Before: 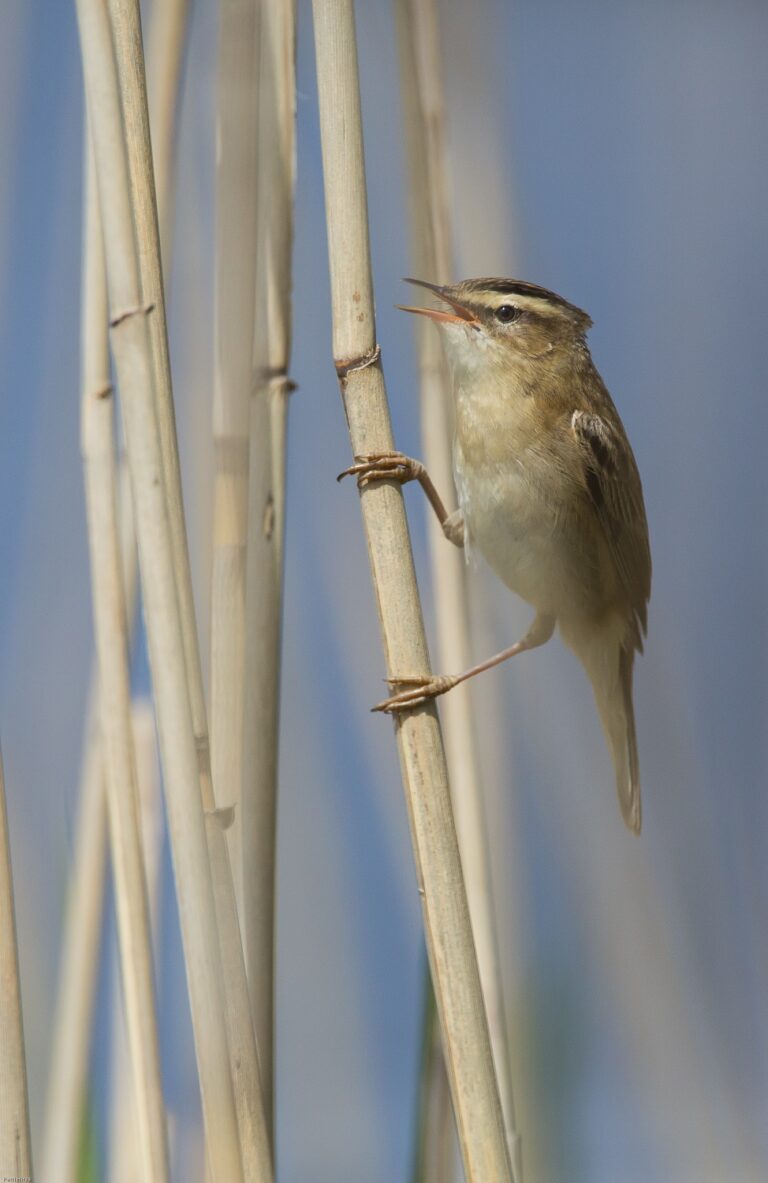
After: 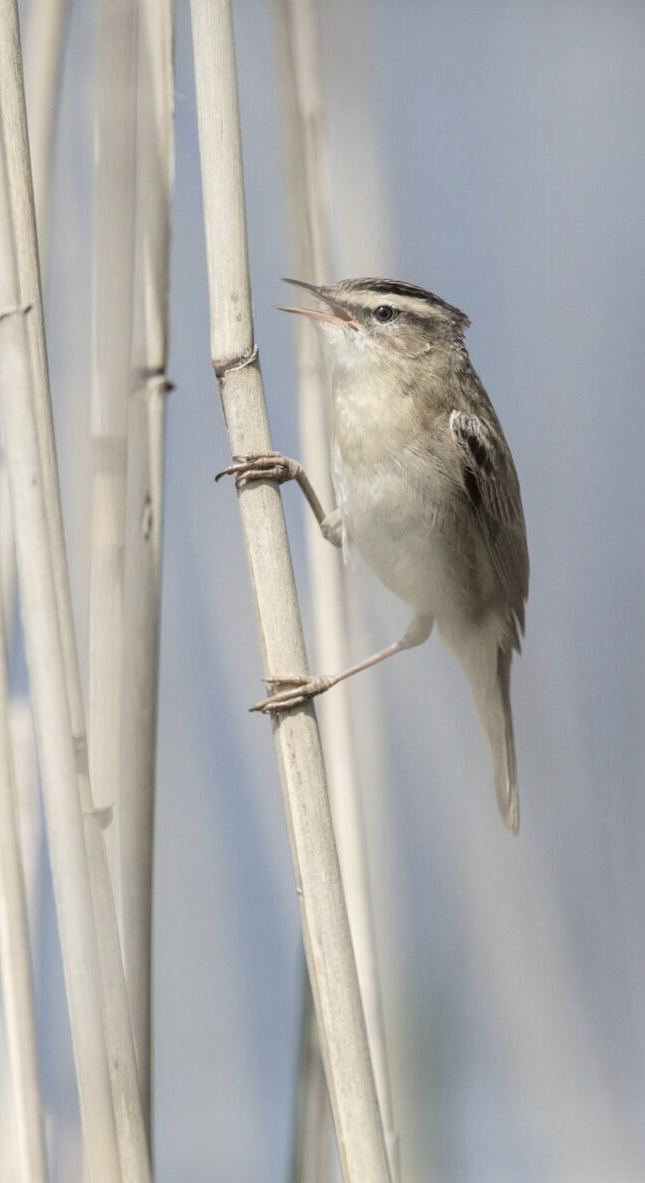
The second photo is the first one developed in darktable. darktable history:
contrast brightness saturation: brightness 0.184, saturation -0.499
tone curve: curves: ch0 [(0, 0) (0.003, 0.054) (0.011, 0.058) (0.025, 0.069) (0.044, 0.087) (0.069, 0.1) (0.1, 0.123) (0.136, 0.152) (0.177, 0.183) (0.224, 0.234) (0.277, 0.291) (0.335, 0.367) (0.399, 0.441) (0.468, 0.524) (0.543, 0.6) (0.623, 0.673) (0.709, 0.744) (0.801, 0.812) (0.898, 0.89) (1, 1)], color space Lab, linked channels, preserve colors none
crop: left 15.999%
local contrast: detail 150%
